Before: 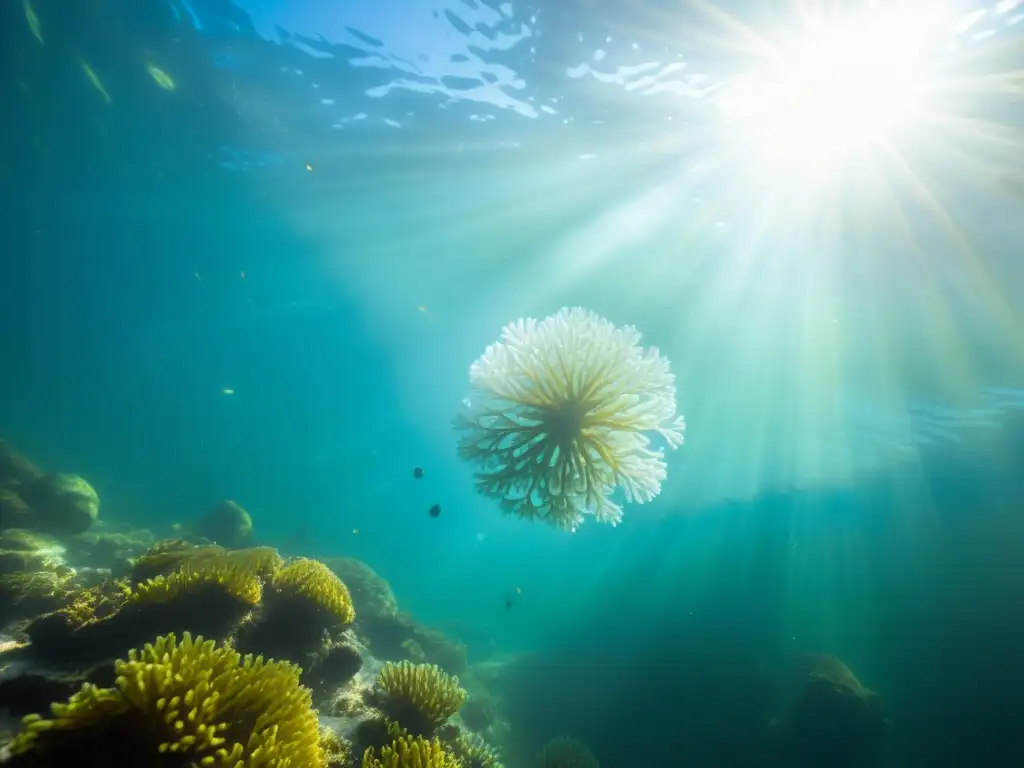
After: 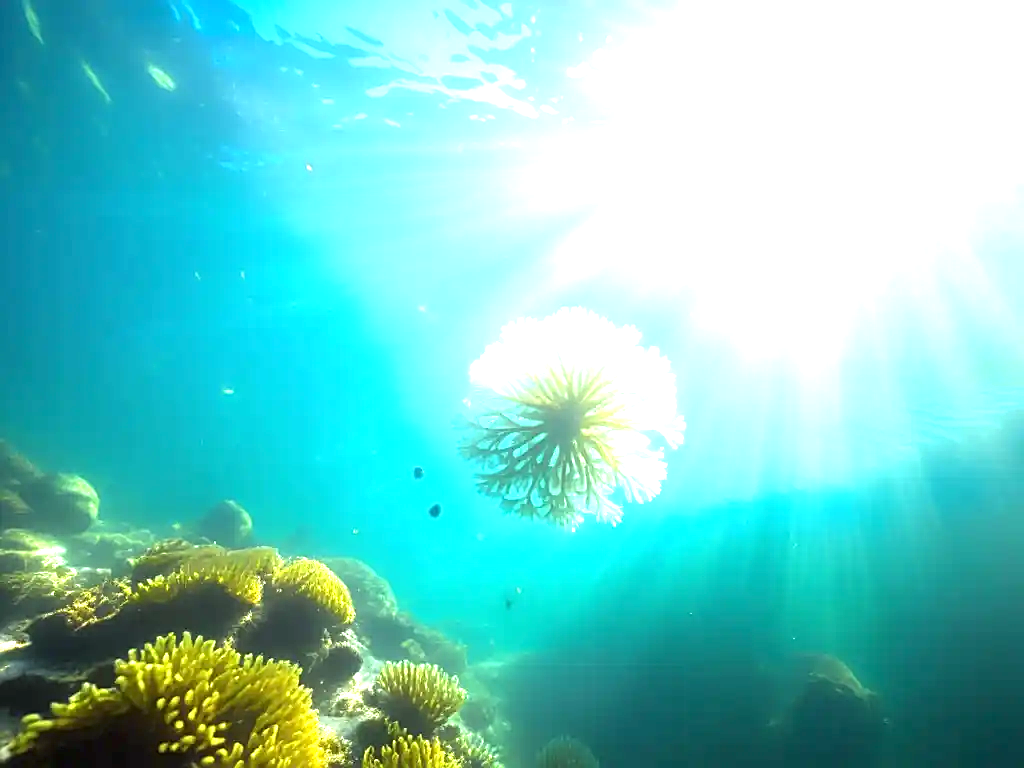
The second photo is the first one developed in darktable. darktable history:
exposure: black level correction 0, exposure 1.465 EV, compensate highlight preservation false
sharpen: on, module defaults
